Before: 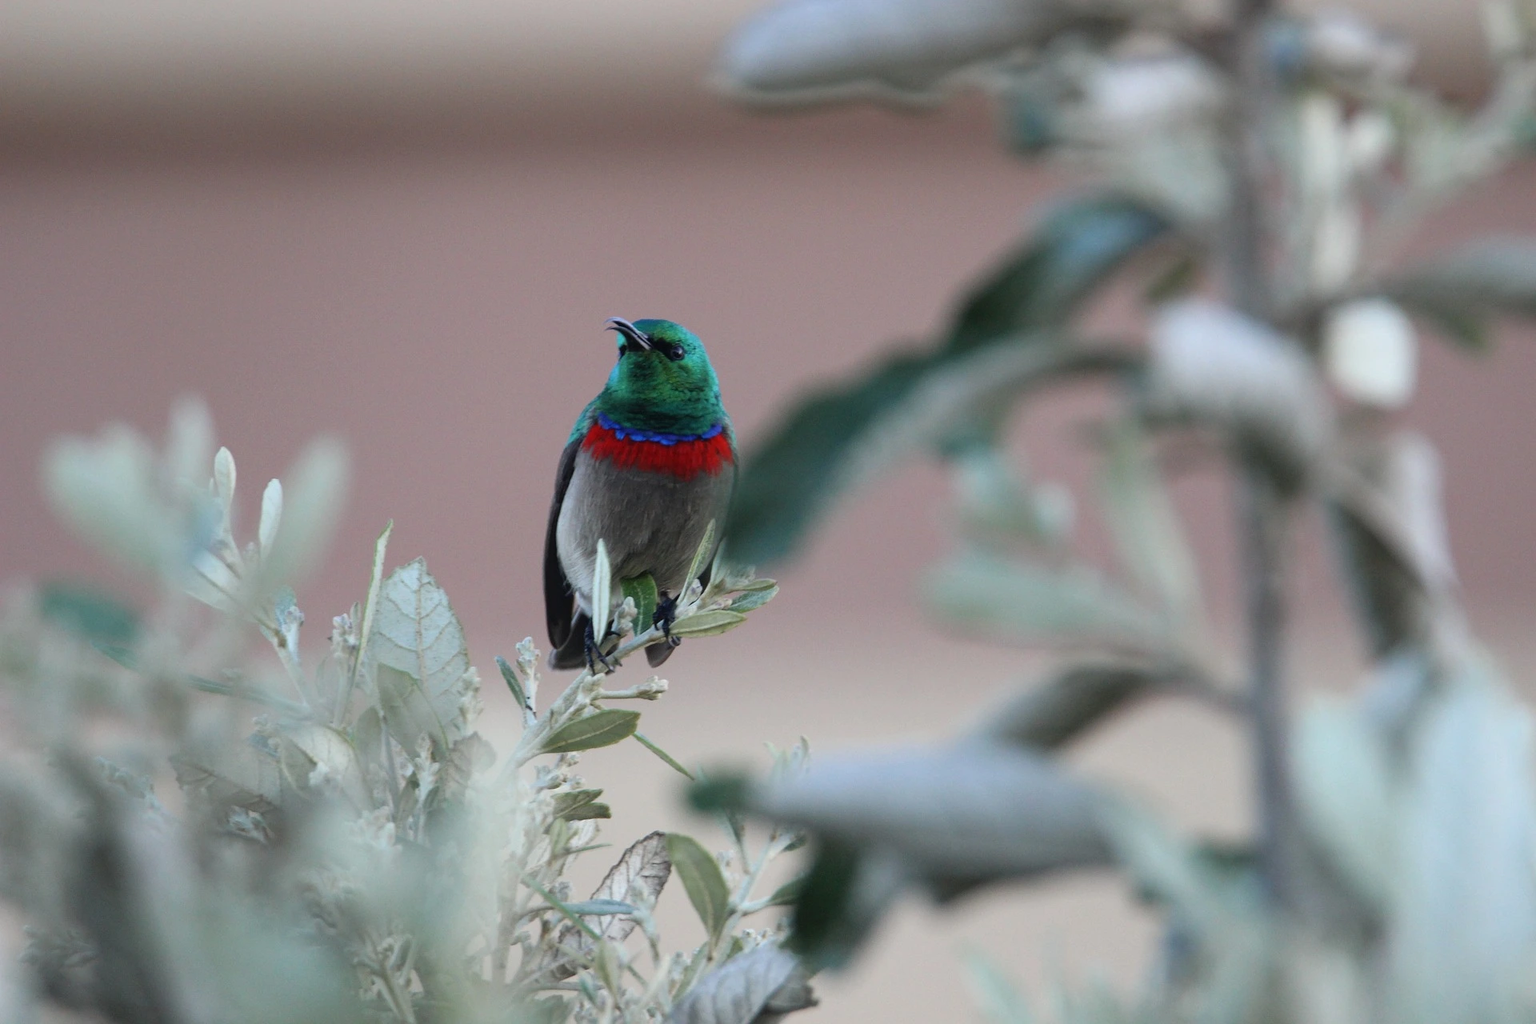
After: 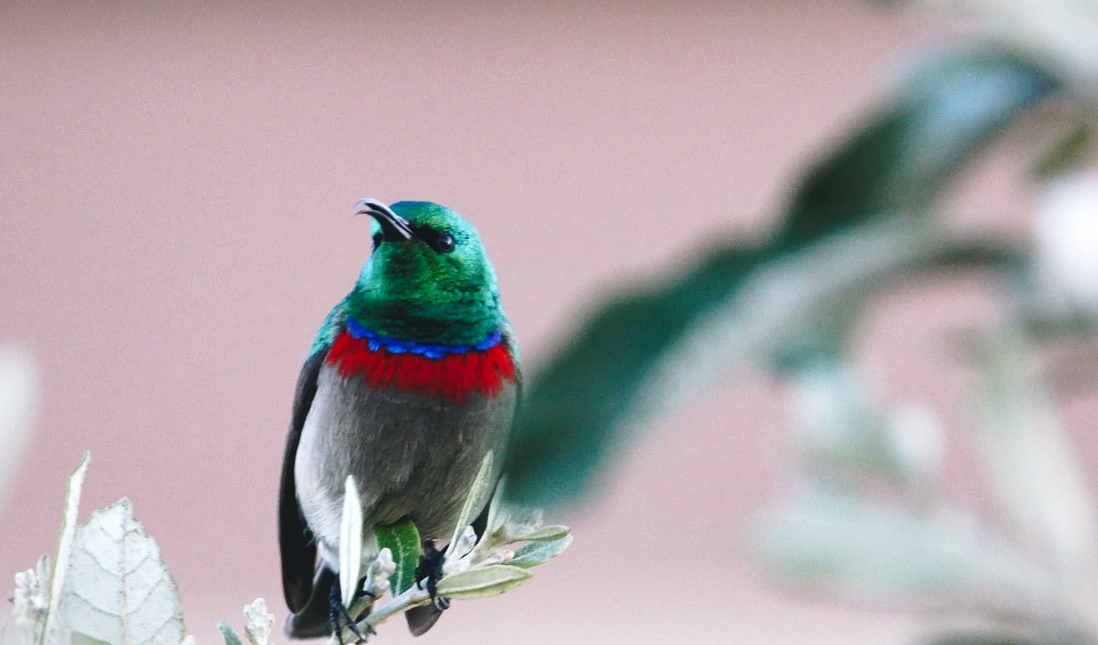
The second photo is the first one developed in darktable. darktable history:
base curve: curves: ch0 [(0, 0) (0.028, 0.03) (0.121, 0.232) (0.46, 0.748) (0.859, 0.968) (1, 1)], preserve colors none
shadows and highlights: on, module defaults
color balance rgb: shadows lift › chroma 2%, shadows lift › hue 135.47°, highlights gain › chroma 2%, highlights gain › hue 291.01°, global offset › luminance 0.5%, perceptual saturation grading › global saturation -10.8%, perceptual saturation grading › highlights -26.83%, perceptual saturation grading › shadows 21.25%, perceptual brilliance grading › highlights 17.77%, perceptual brilliance grading › mid-tones 31.71%, perceptual brilliance grading › shadows -31.01%, global vibrance 24.91%
crop: left 20.932%, top 15.471%, right 21.848%, bottom 34.081%
